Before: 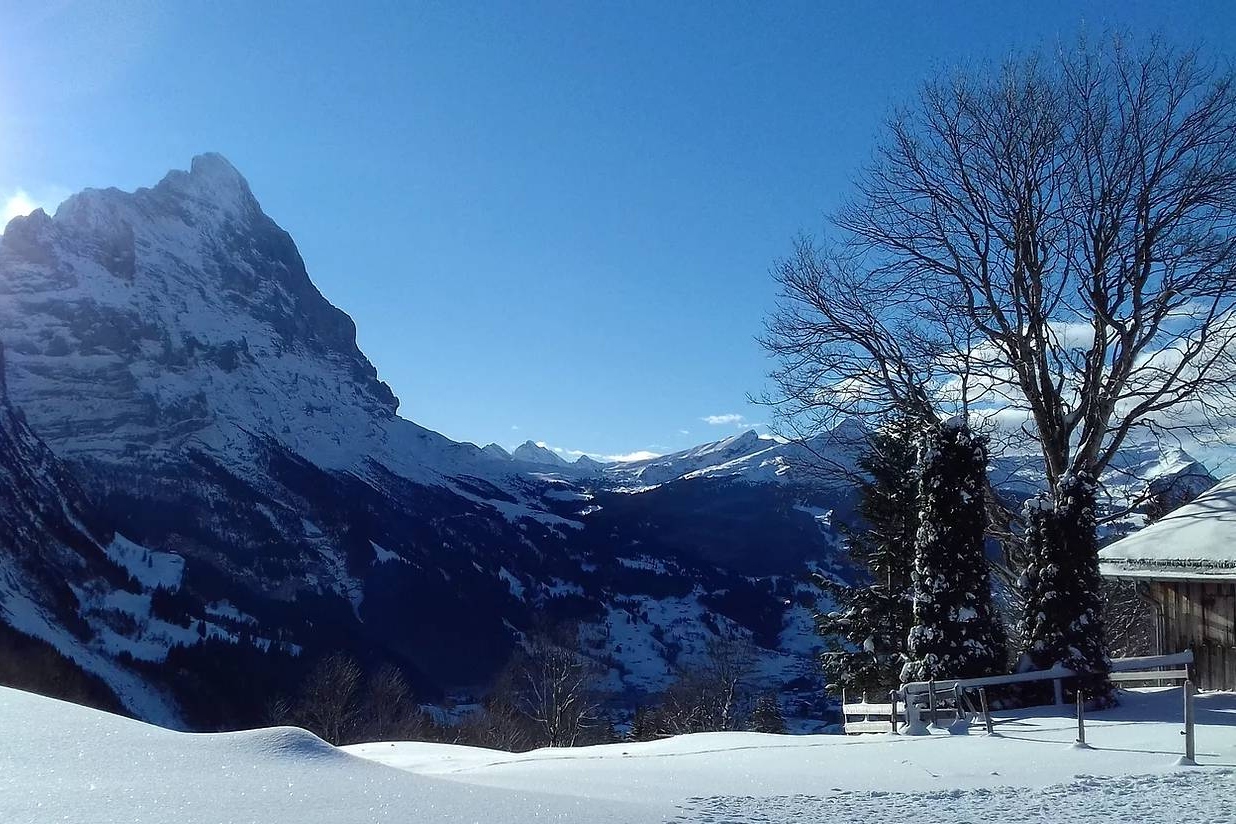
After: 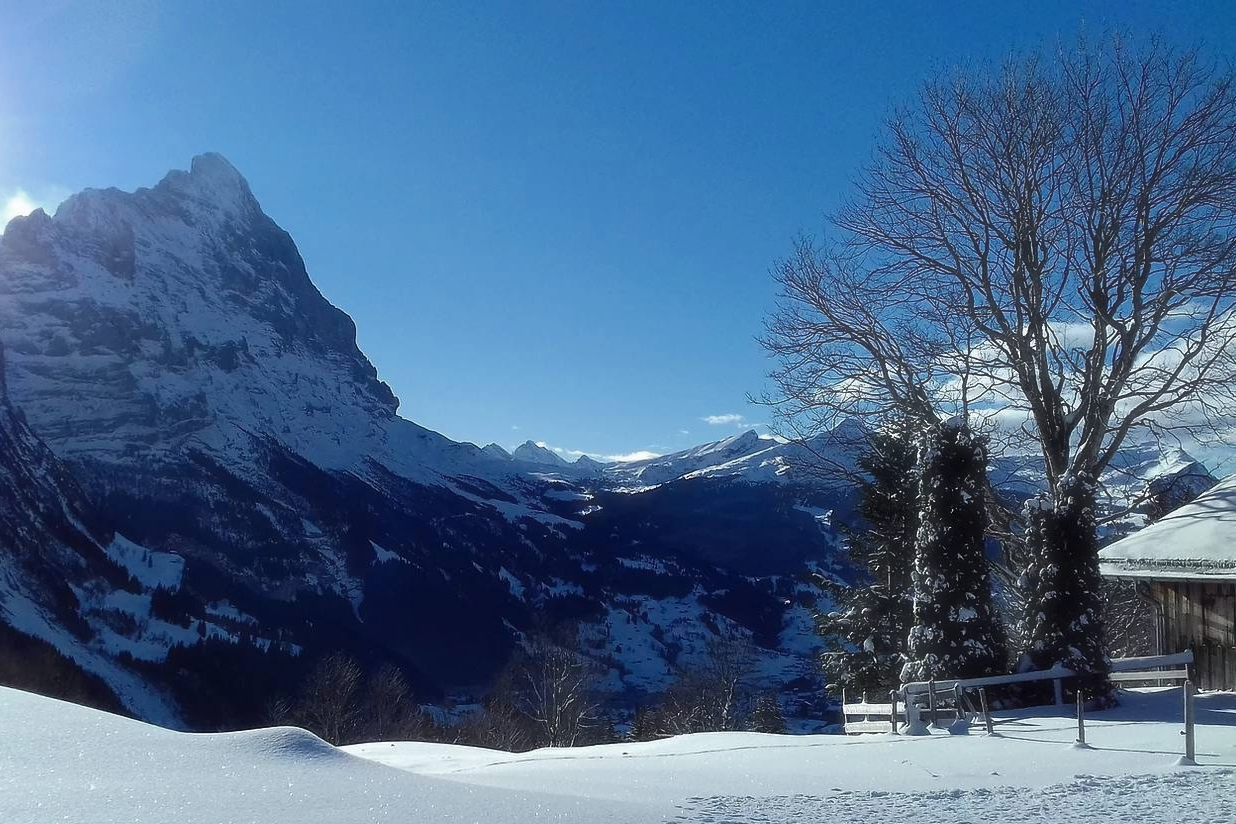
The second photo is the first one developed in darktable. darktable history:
color zones: curves: ch0 [(0, 0.425) (0.143, 0.422) (0.286, 0.42) (0.429, 0.419) (0.571, 0.419) (0.714, 0.42) (0.857, 0.422) (1, 0.425)]
haze removal: strength -0.054, compatibility mode true, adaptive false
